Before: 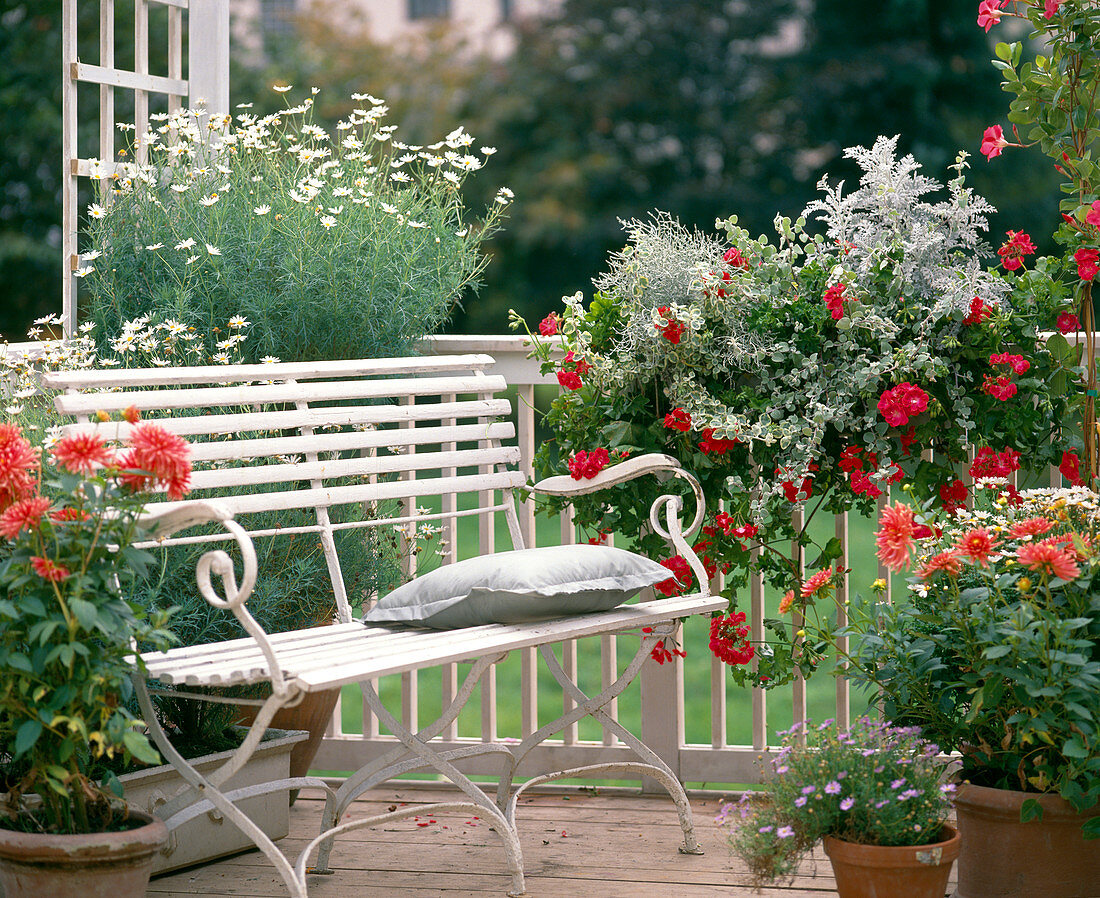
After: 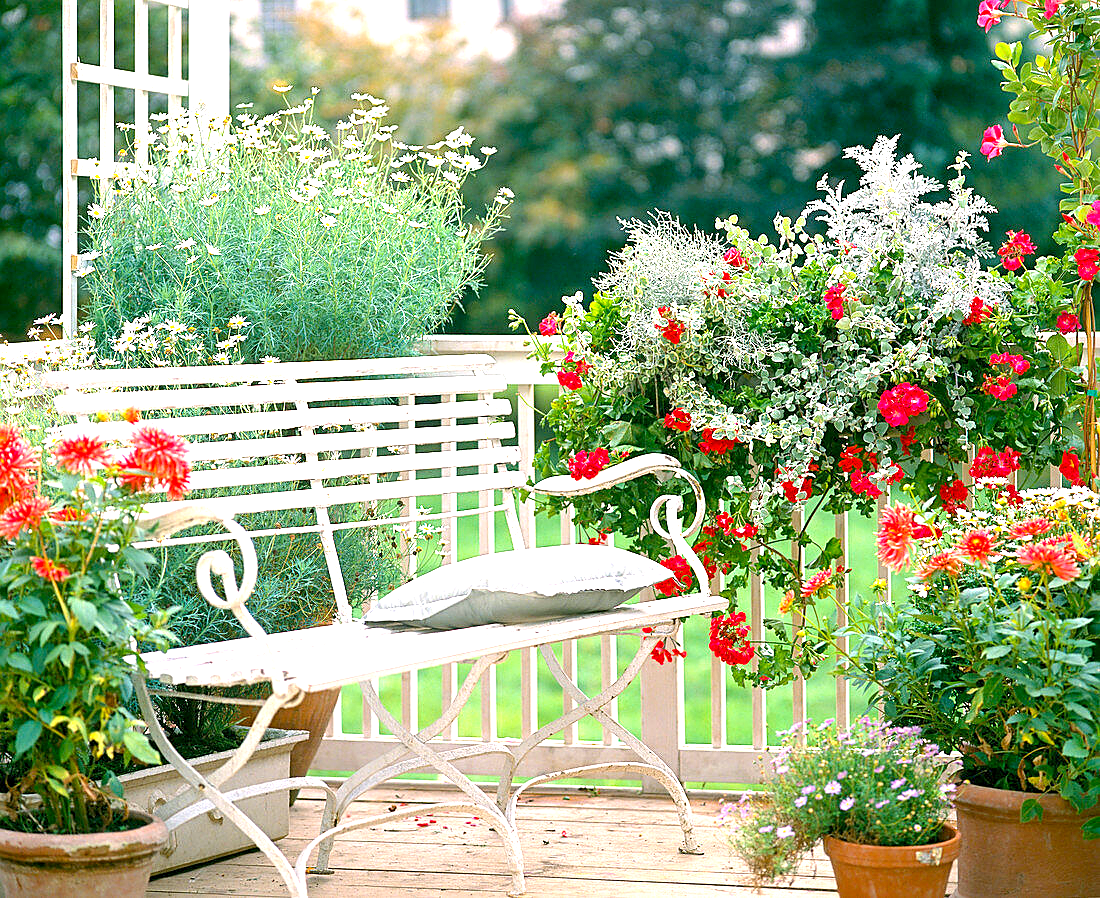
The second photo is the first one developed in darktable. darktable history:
color balance rgb: shadows lift › luminance -19.765%, perceptual saturation grading › global saturation 16.75%, contrast -10.203%
sharpen: on, module defaults
exposure: black level correction 0.001, exposure 1.73 EV, compensate highlight preservation false
